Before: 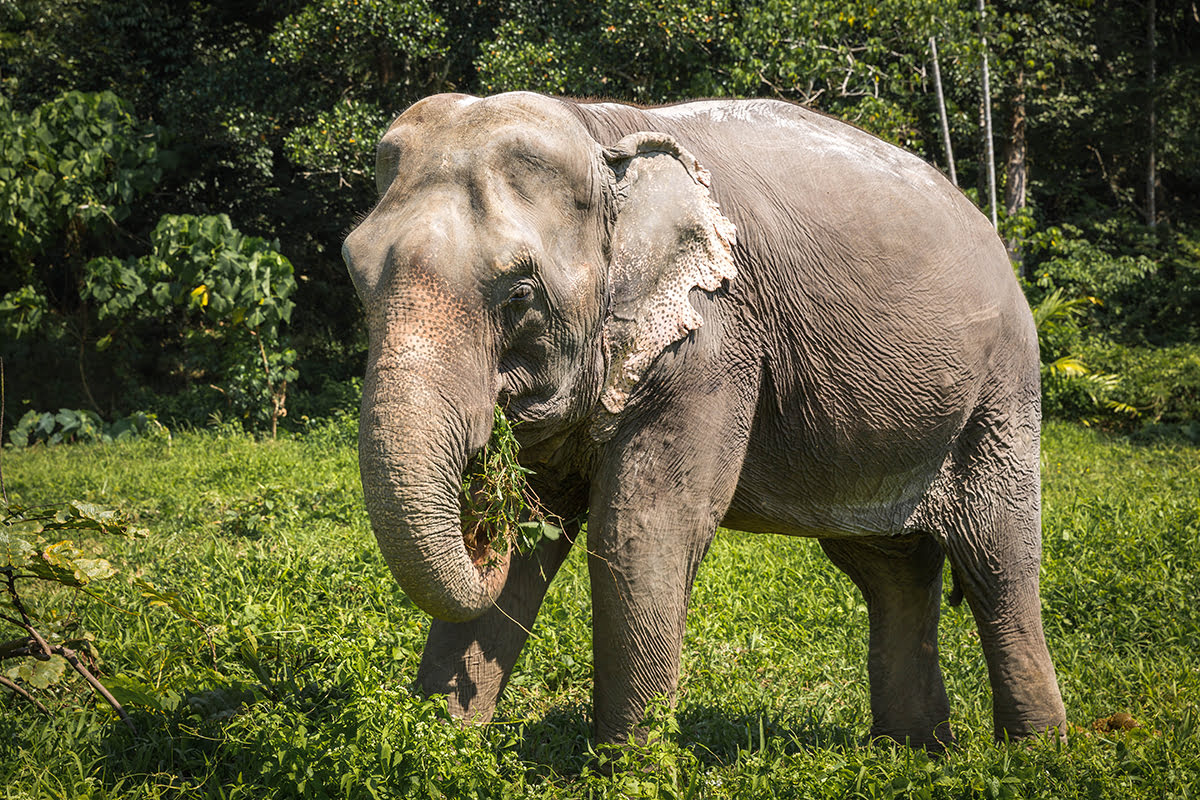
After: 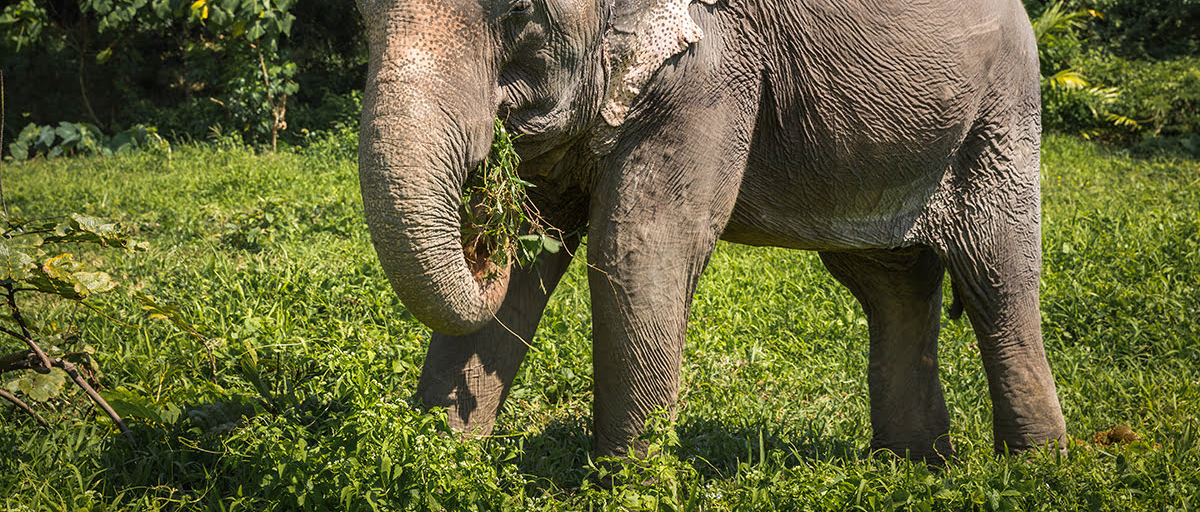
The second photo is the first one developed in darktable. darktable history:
crop and rotate: top 35.901%
